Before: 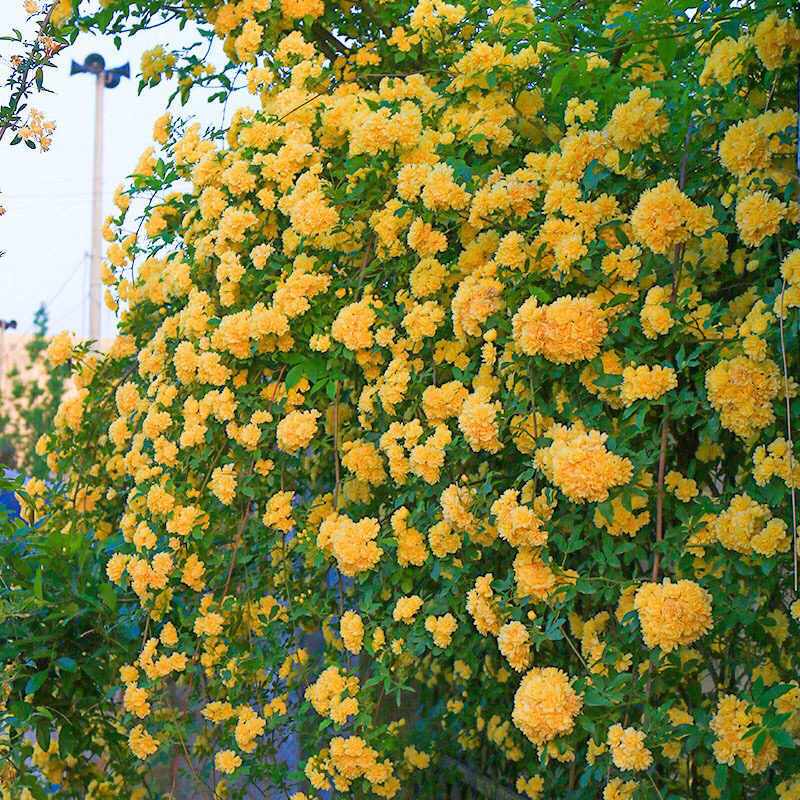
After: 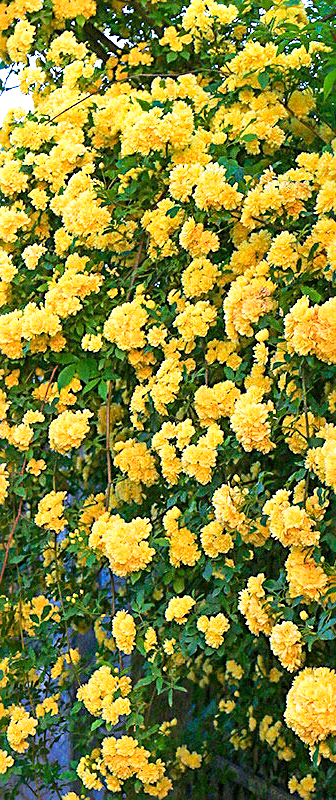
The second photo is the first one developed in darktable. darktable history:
crop: left 28.557%, right 29.406%
color calibration: illuminant same as pipeline (D50), adaptation XYZ, x 0.347, y 0.357, temperature 5021.71 K, saturation algorithm version 1 (2020)
tone equalizer: -8 EV -0.736 EV, -7 EV -0.702 EV, -6 EV -0.59 EV, -5 EV -0.366 EV, -3 EV 0.403 EV, -2 EV 0.6 EV, -1 EV 0.686 EV, +0 EV 0.762 EV, edges refinement/feathering 500, mask exposure compensation -1.57 EV, preserve details no
haze removal: compatibility mode true, adaptive false
sharpen: on, module defaults
exposure: compensate exposure bias true, compensate highlight preservation false
